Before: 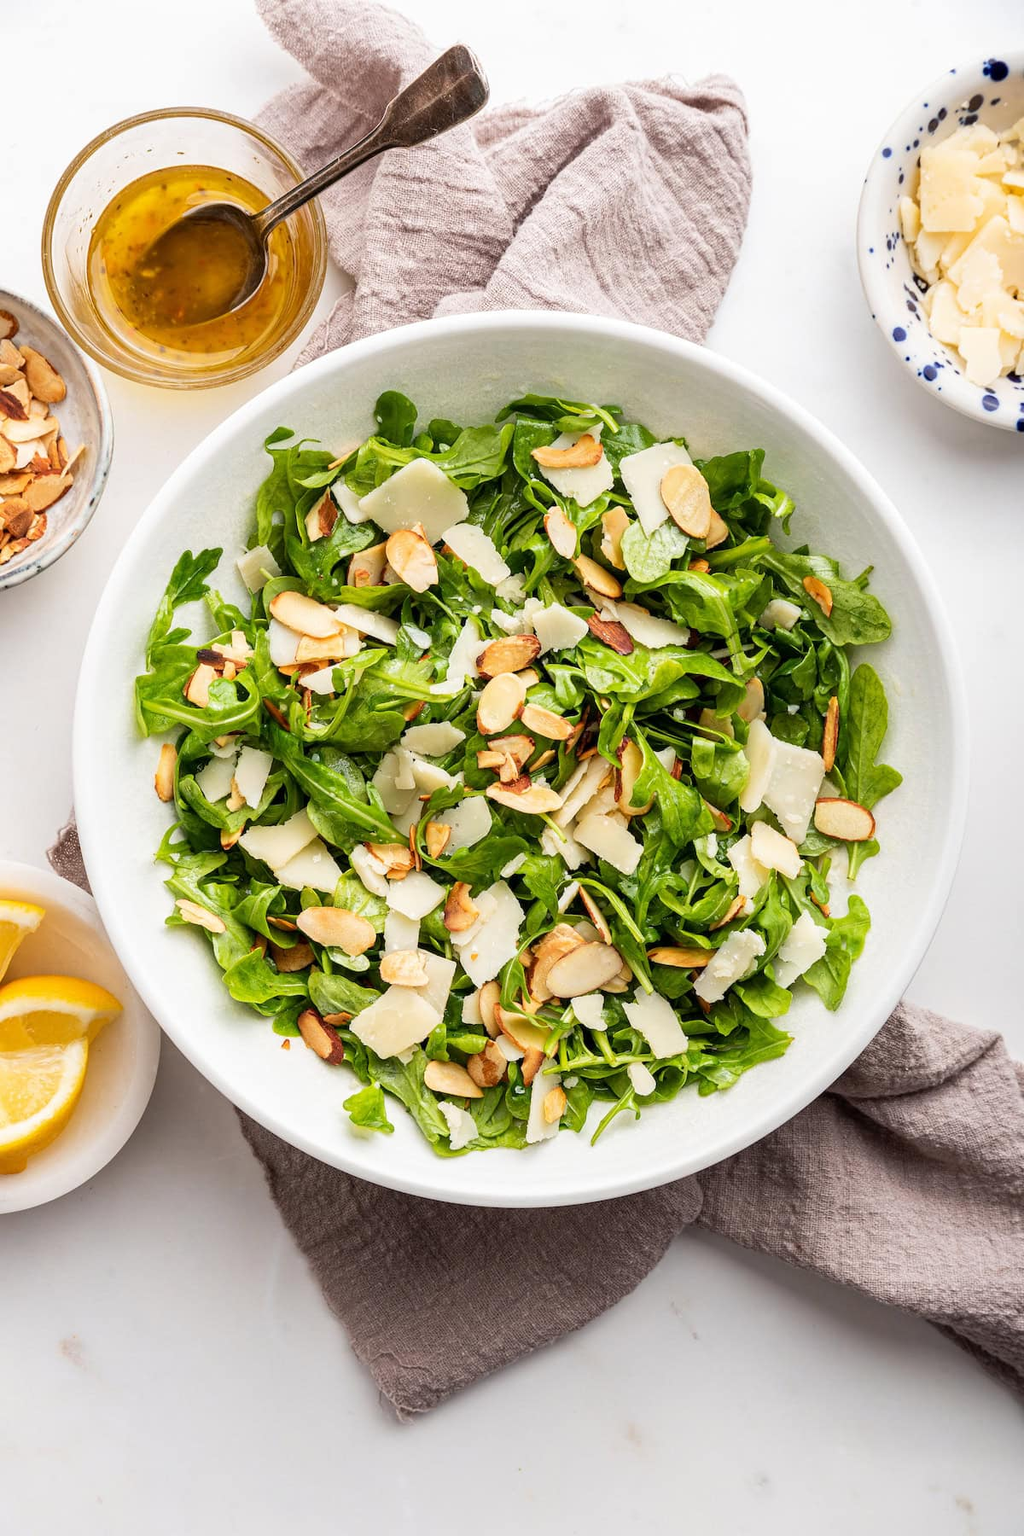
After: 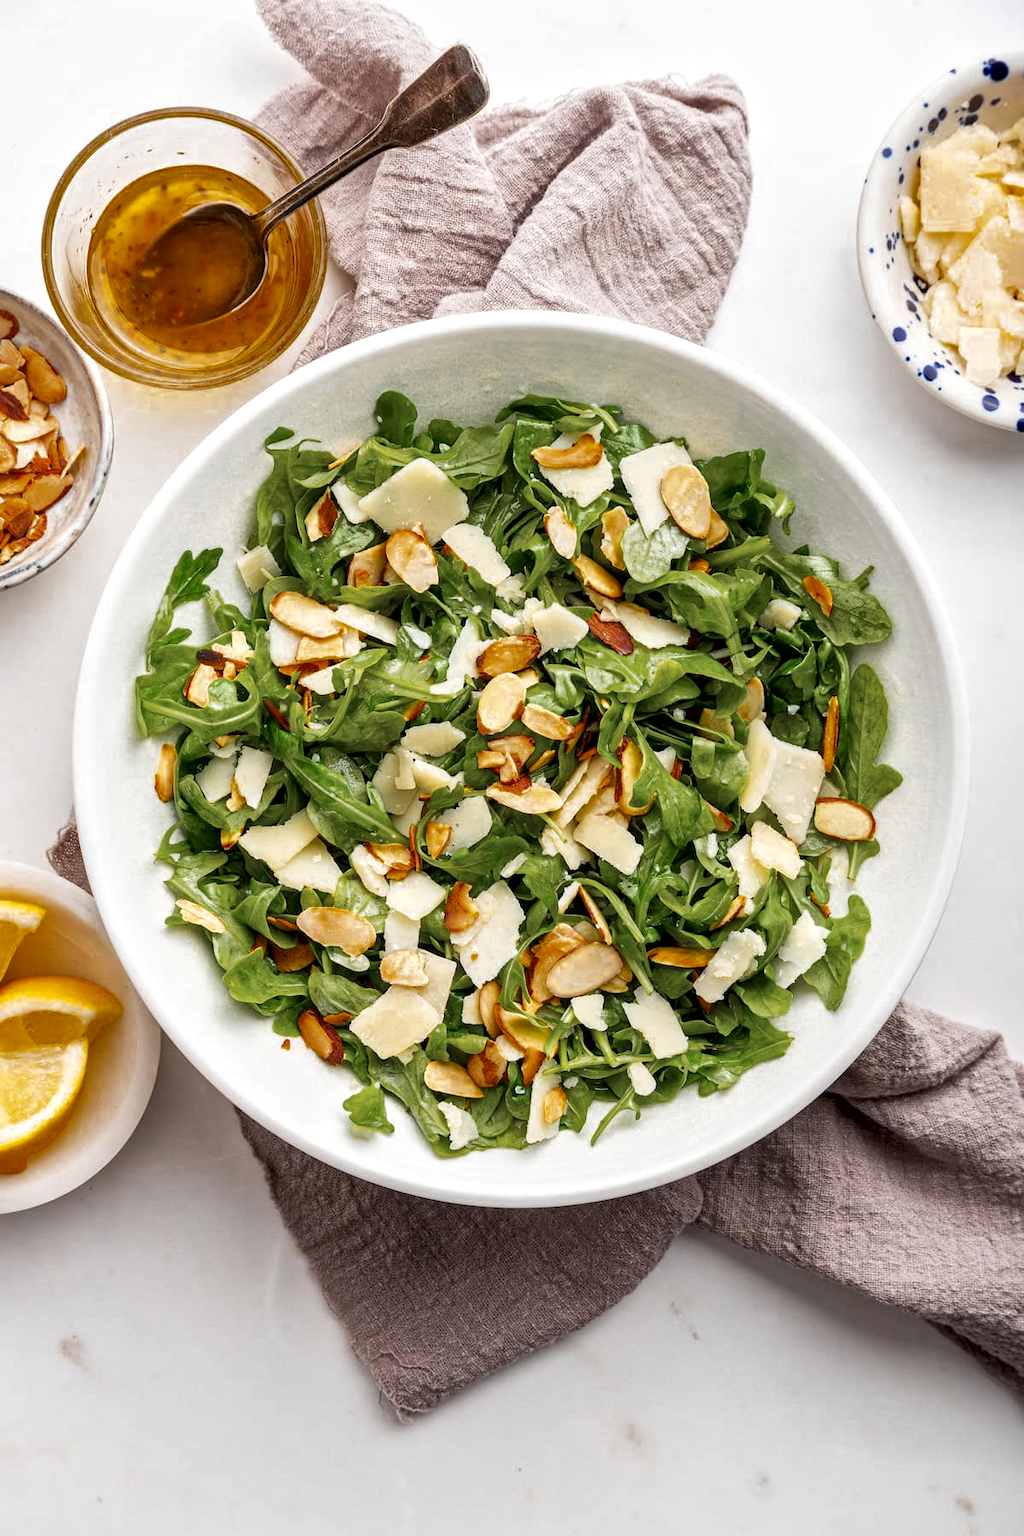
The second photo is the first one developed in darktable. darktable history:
color zones: curves: ch0 [(0.11, 0.396) (0.195, 0.36) (0.25, 0.5) (0.303, 0.412) (0.357, 0.544) (0.75, 0.5) (0.967, 0.328)]; ch1 [(0, 0.468) (0.112, 0.512) (0.202, 0.6) (0.25, 0.5) (0.307, 0.352) (0.357, 0.544) (0.75, 0.5) (0.963, 0.524)]
local contrast: mode bilateral grid, contrast 20, coarseness 20, detail 150%, midtone range 0.2
